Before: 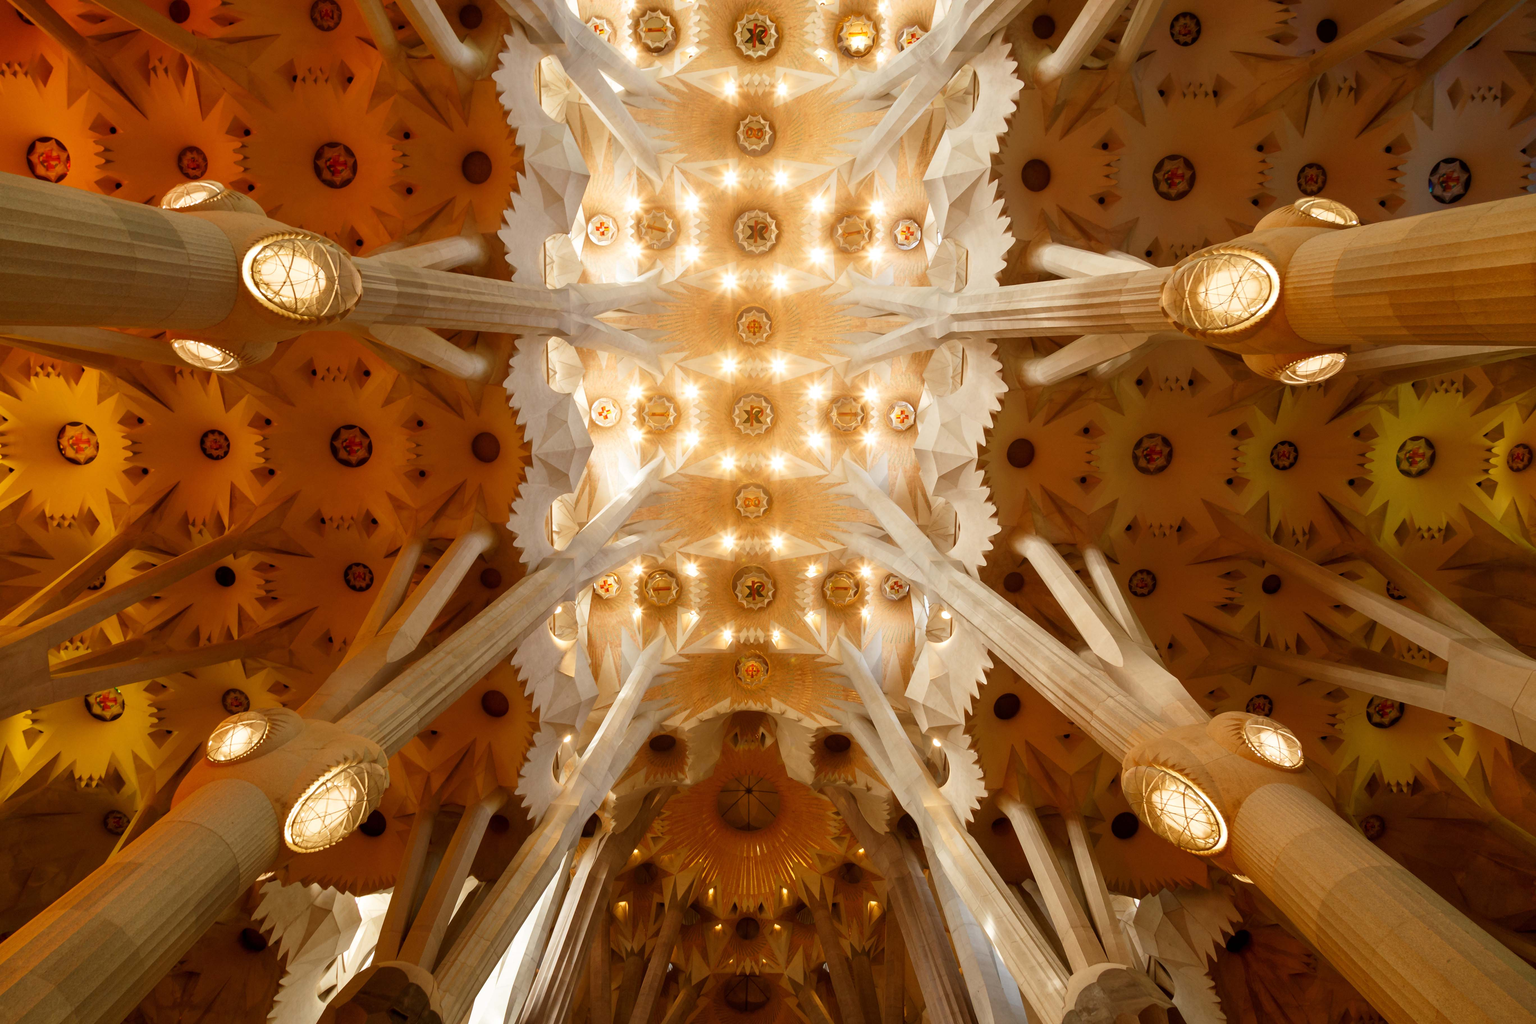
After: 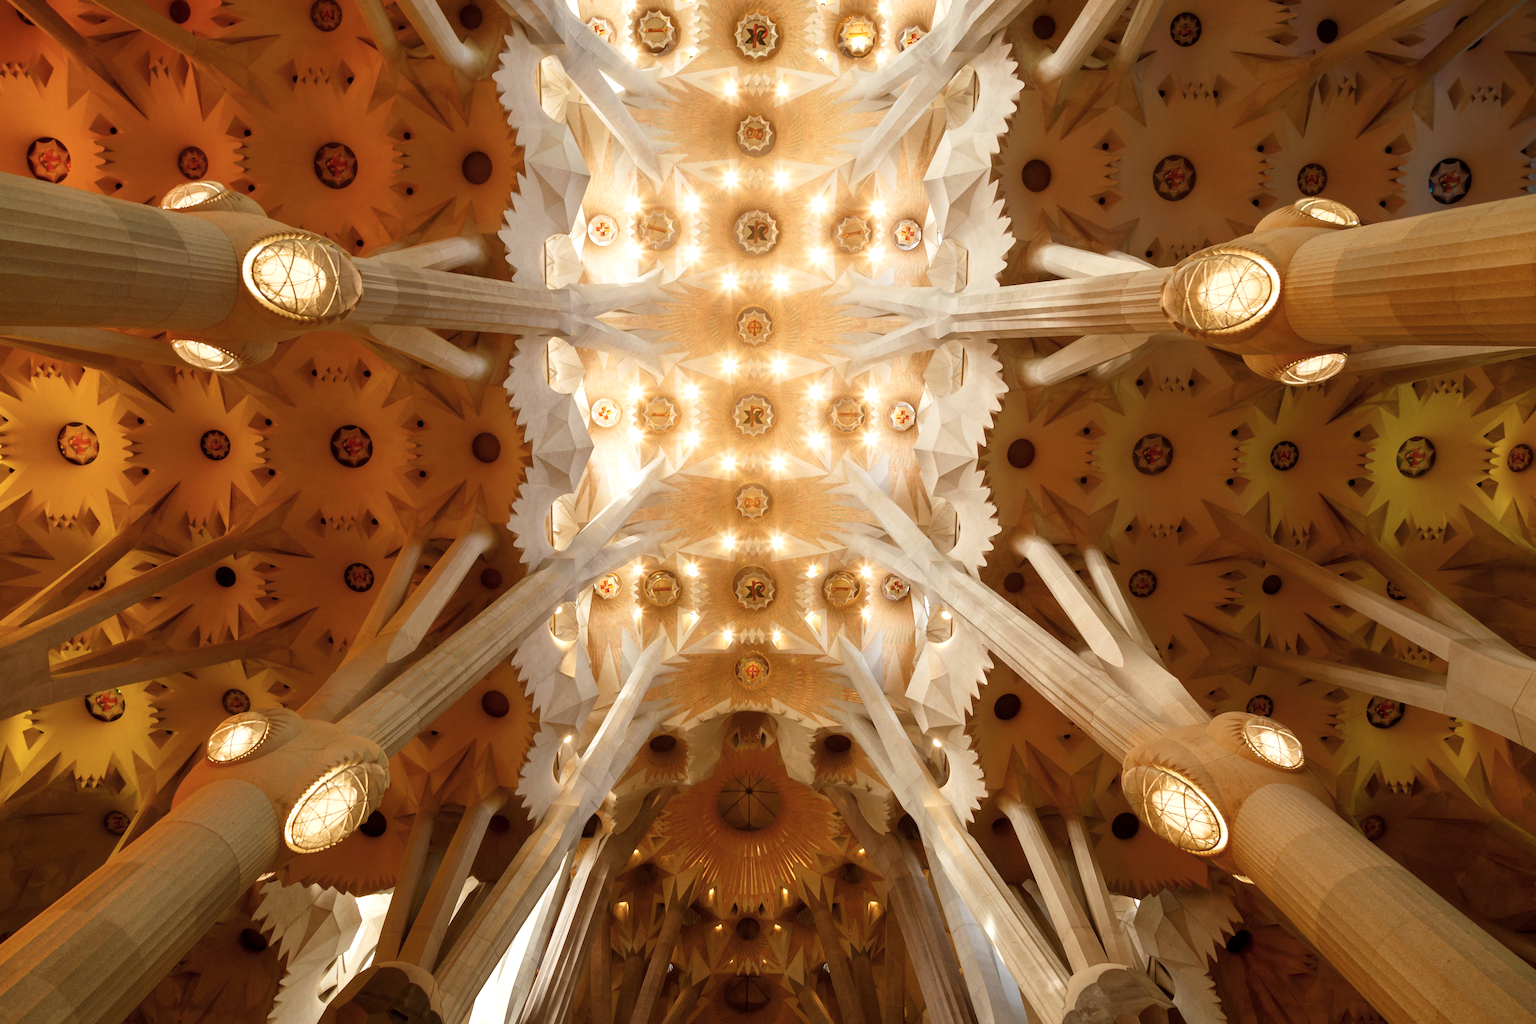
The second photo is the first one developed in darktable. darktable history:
color zones: curves: ch1 [(0, 0.469) (0.01, 0.469) (0.12, 0.446) (0.248, 0.469) (0.5, 0.5) (0.748, 0.5) (0.99, 0.469) (1, 0.469)]
shadows and highlights: shadows -11.91, white point adjustment 3.89, highlights 27.35
